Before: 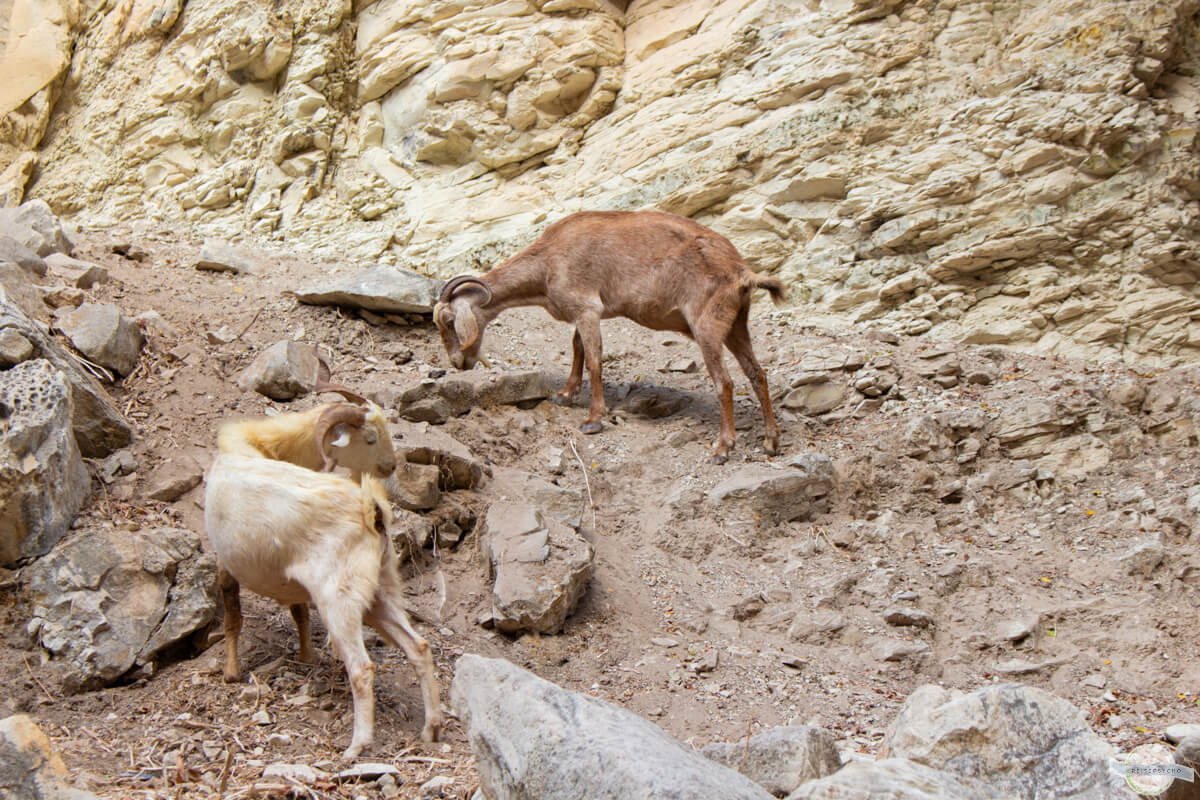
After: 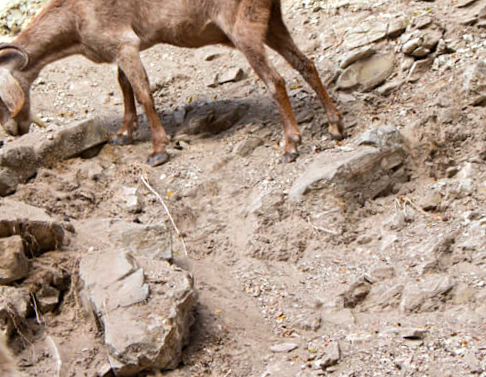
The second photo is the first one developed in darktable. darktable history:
rotate and perspective: rotation -14.8°, crop left 0.1, crop right 0.903, crop top 0.25, crop bottom 0.748
tone equalizer: -8 EV -0.417 EV, -7 EV -0.389 EV, -6 EV -0.333 EV, -5 EV -0.222 EV, -3 EV 0.222 EV, -2 EV 0.333 EV, -1 EV 0.389 EV, +0 EV 0.417 EV, edges refinement/feathering 500, mask exposure compensation -1.57 EV, preserve details no
crop: left 35.432%, top 26.233%, right 20.145%, bottom 3.432%
